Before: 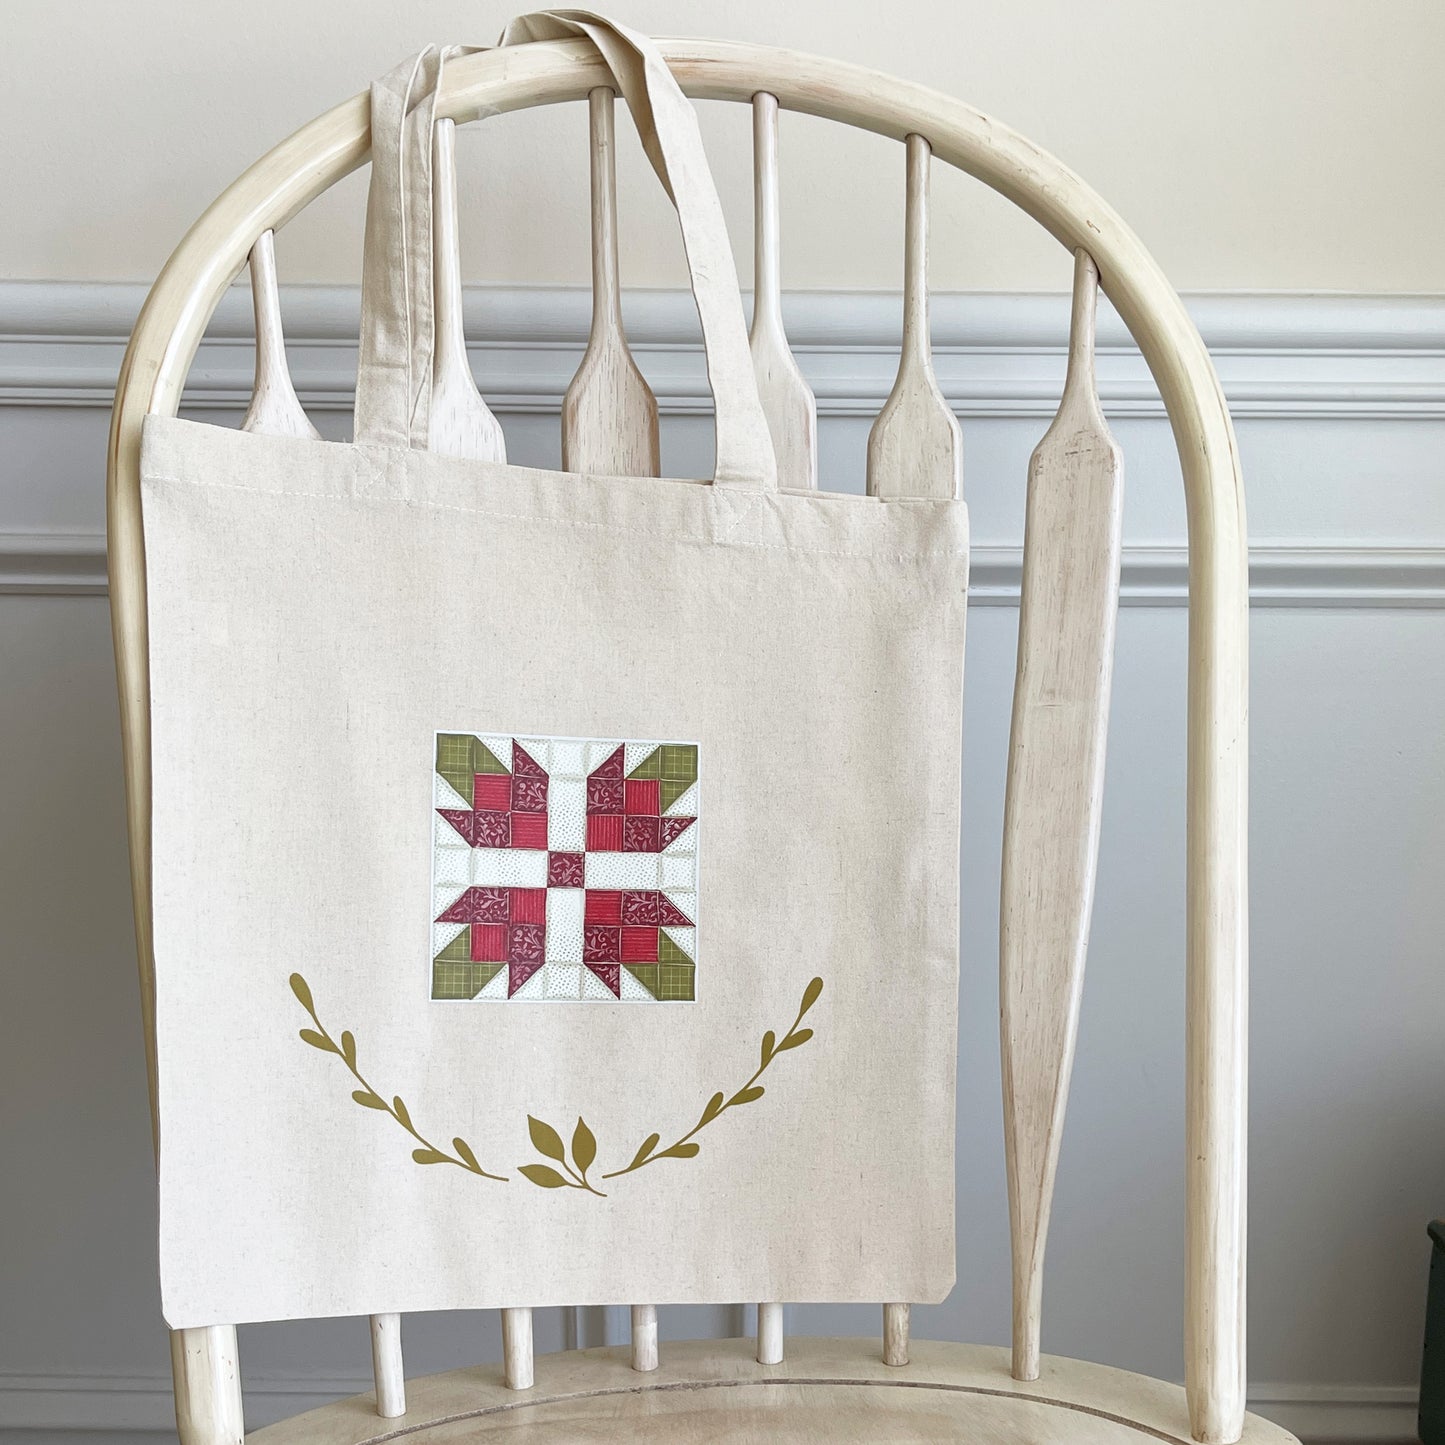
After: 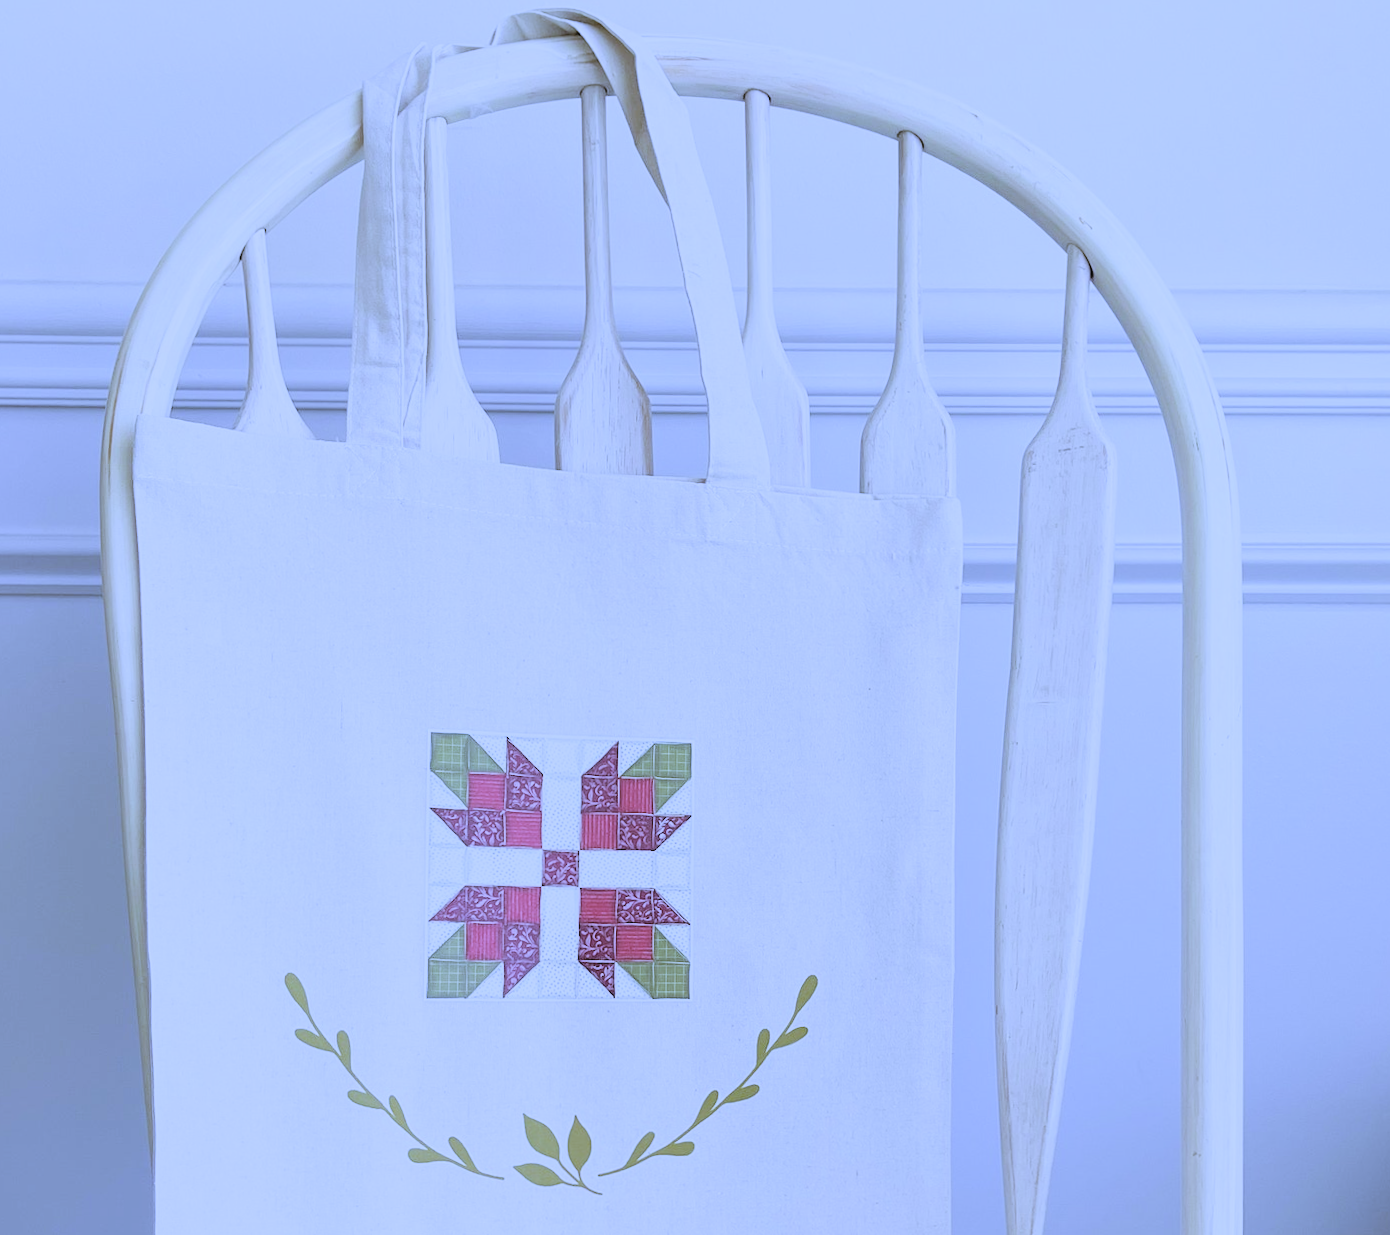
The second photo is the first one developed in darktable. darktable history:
contrast brightness saturation: brightness 0.28
white balance: red 0.766, blue 1.537
crop and rotate: angle 0.2°, left 0.275%, right 3.127%, bottom 14.18%
filmic rgb: black relative exposure -7.65 EV, white relative exposure 4.56 EV, hardness 3.61, contrast 1.05
exposure: compensate highlight preservation false
